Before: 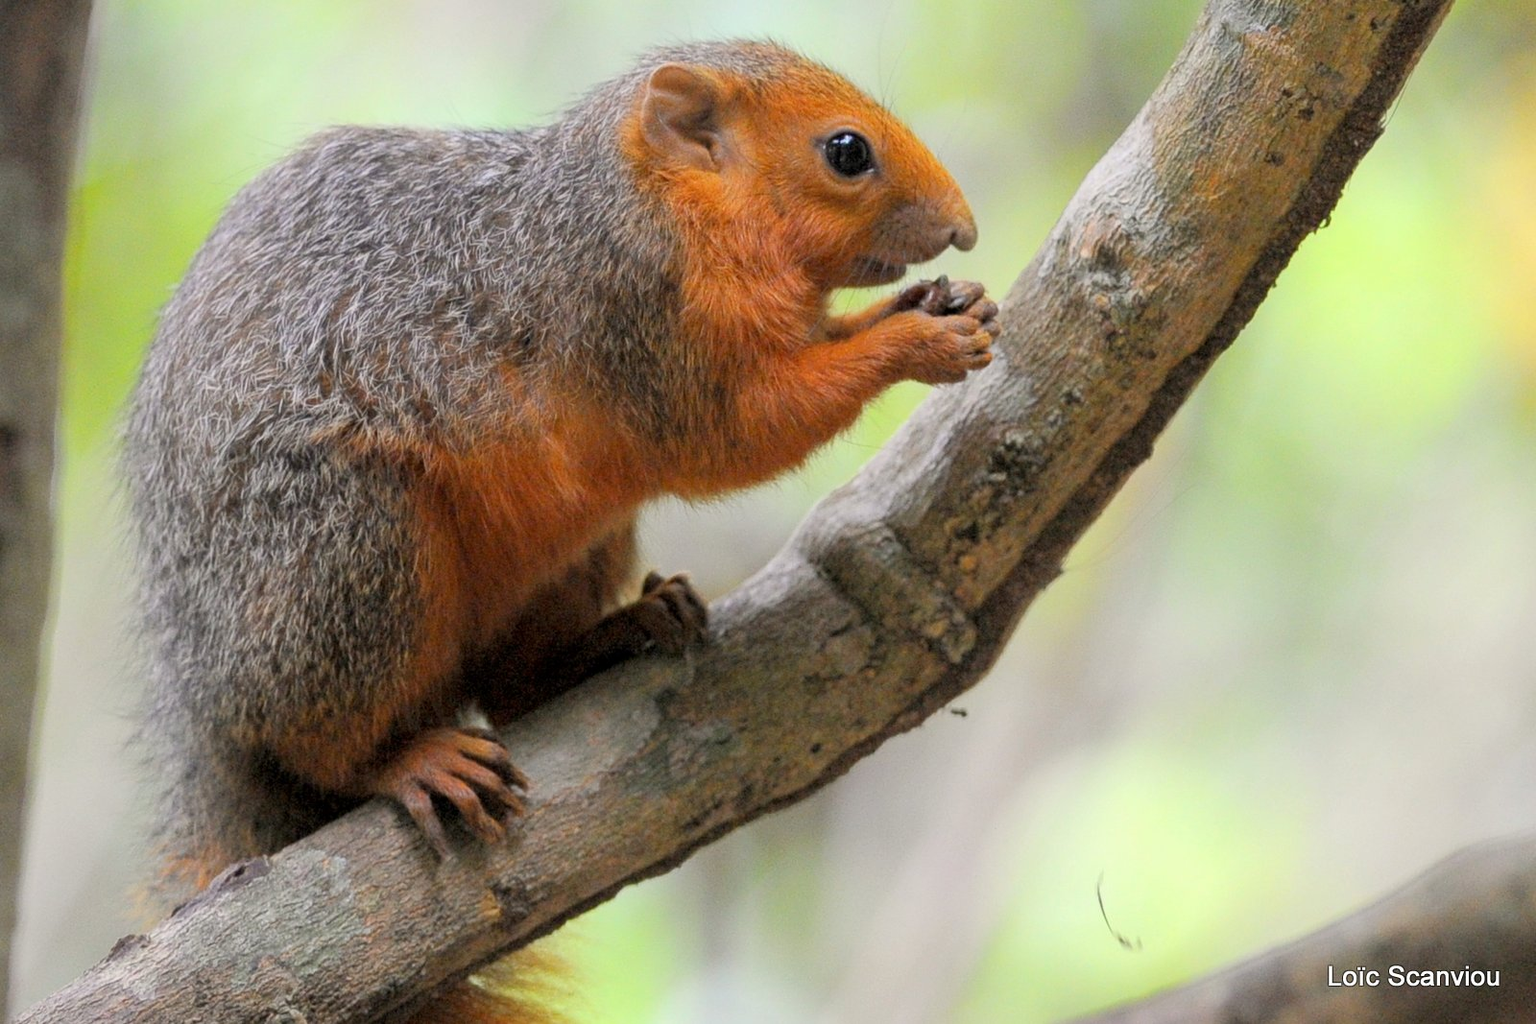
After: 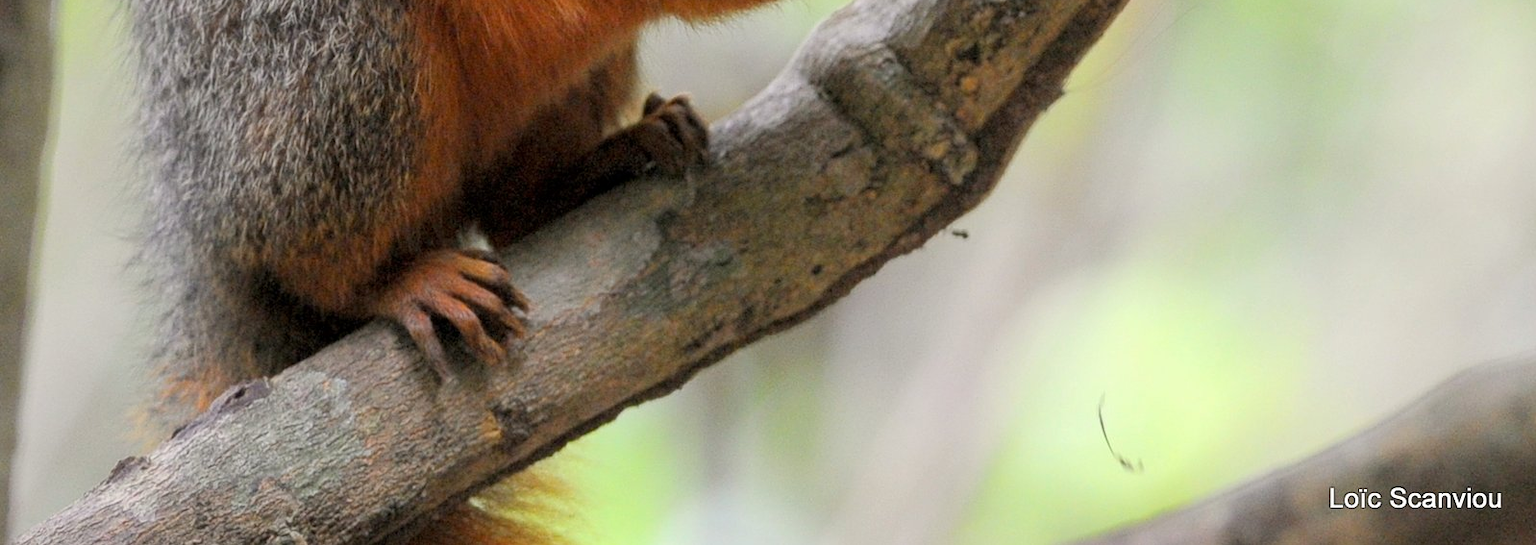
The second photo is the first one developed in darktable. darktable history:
crop and rotate: top 46.779%, right 0.12%
